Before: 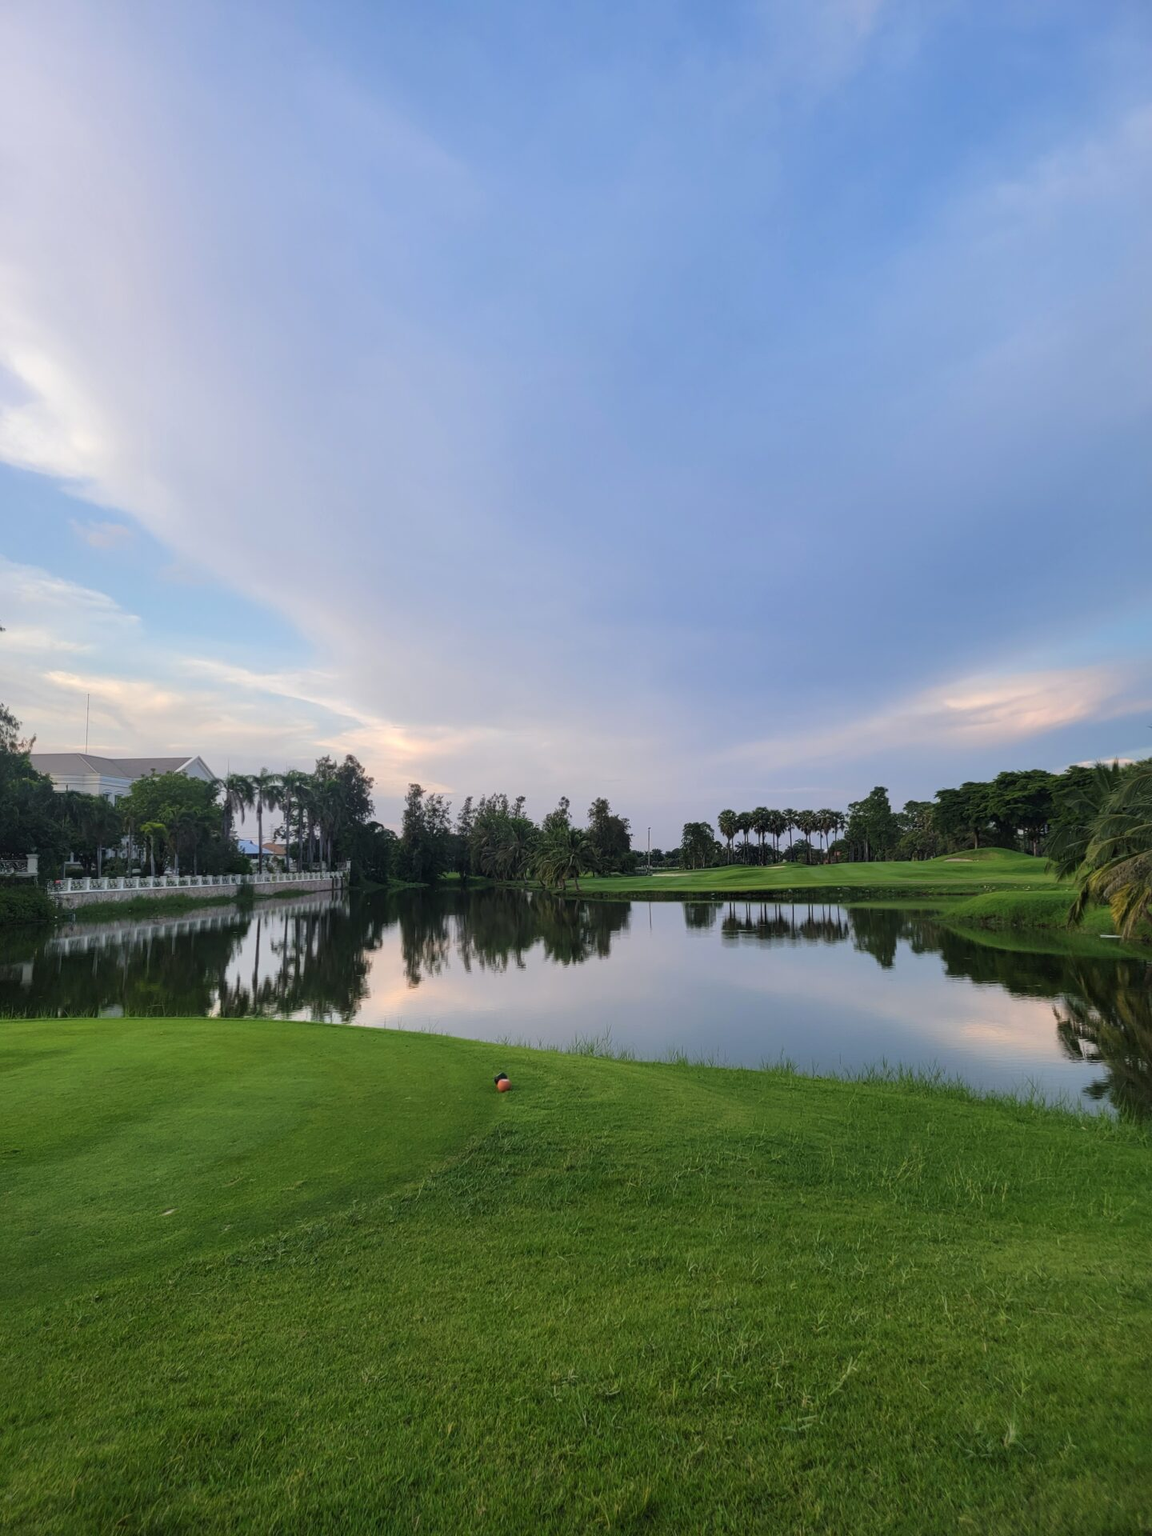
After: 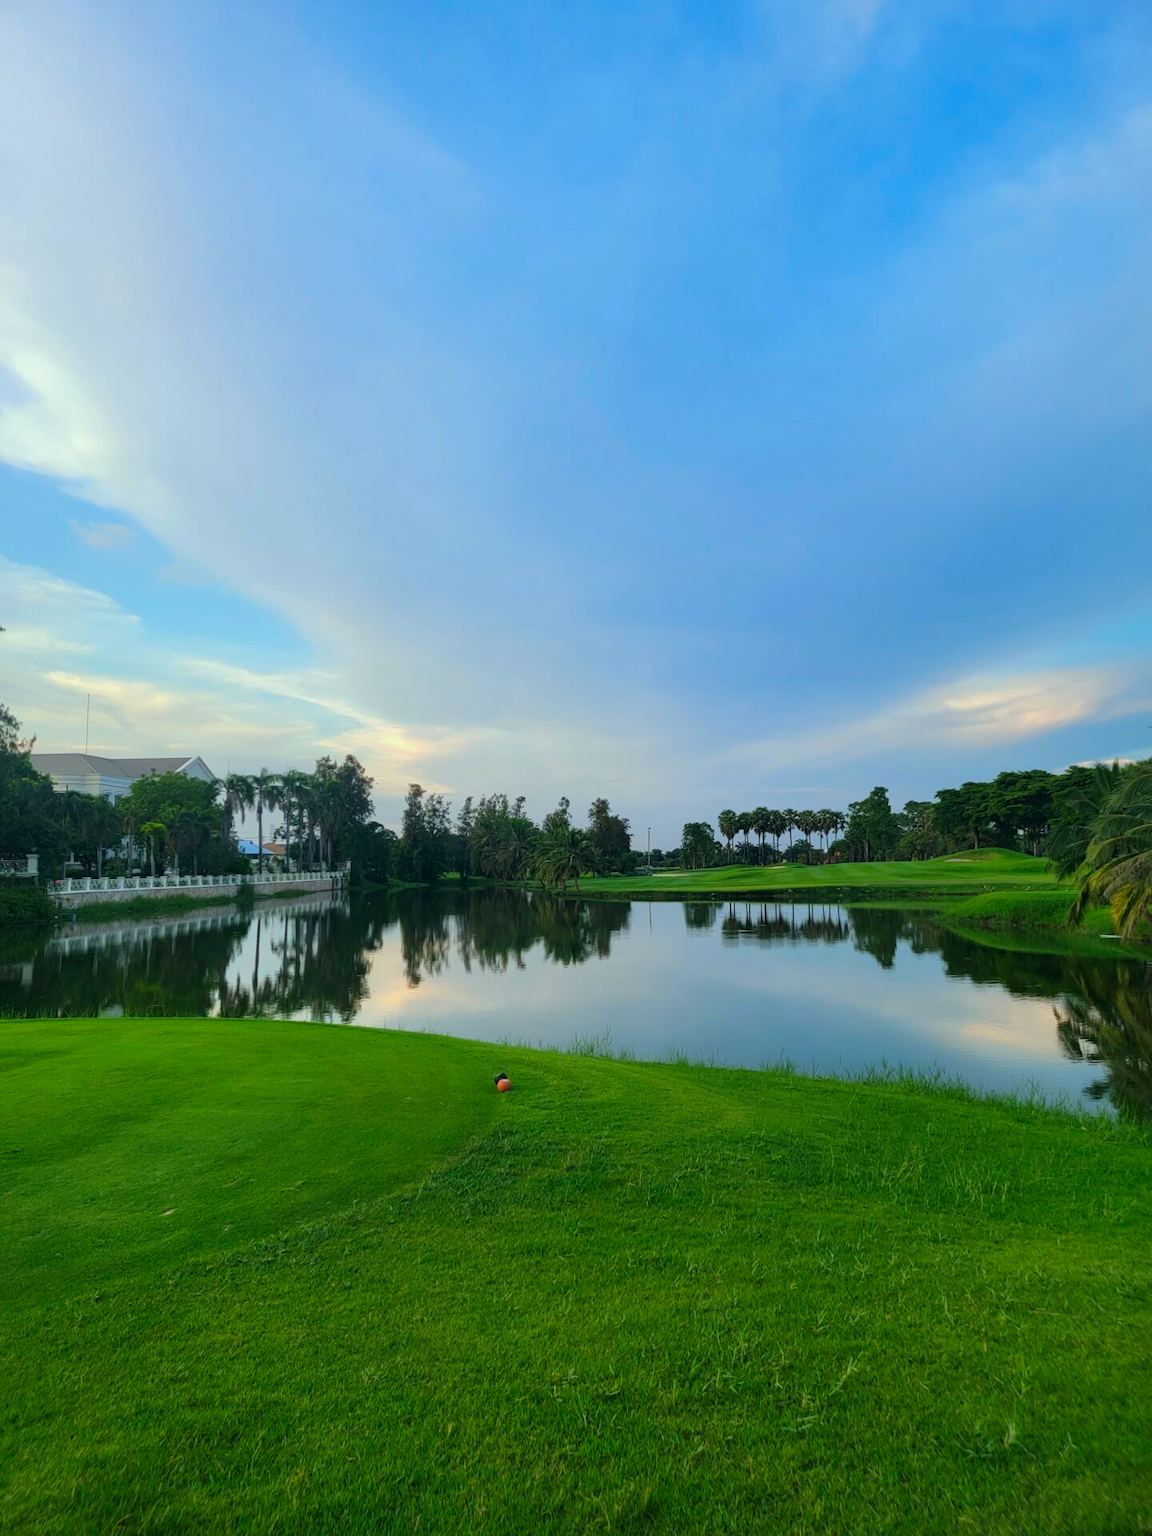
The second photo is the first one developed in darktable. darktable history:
color correction: highlights a* -7.62, highlights b* 1.26, shadows a* -2.96, saturation 1.38
